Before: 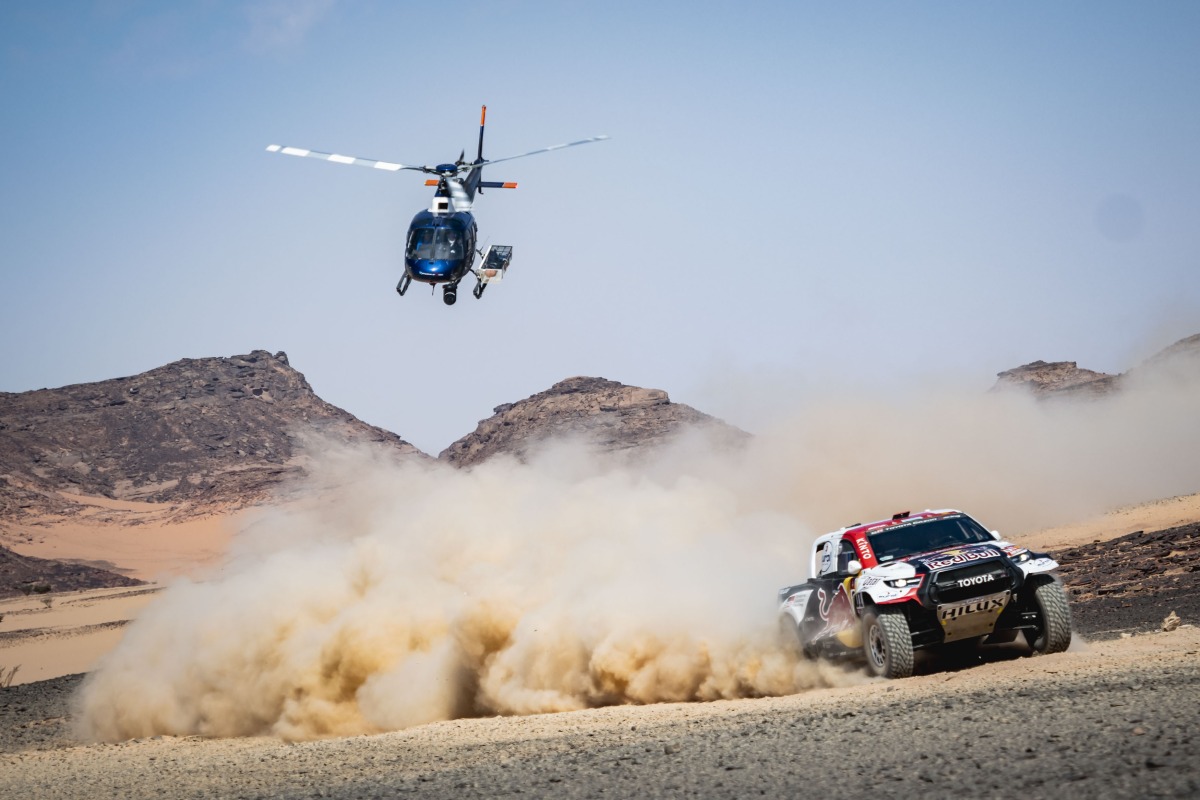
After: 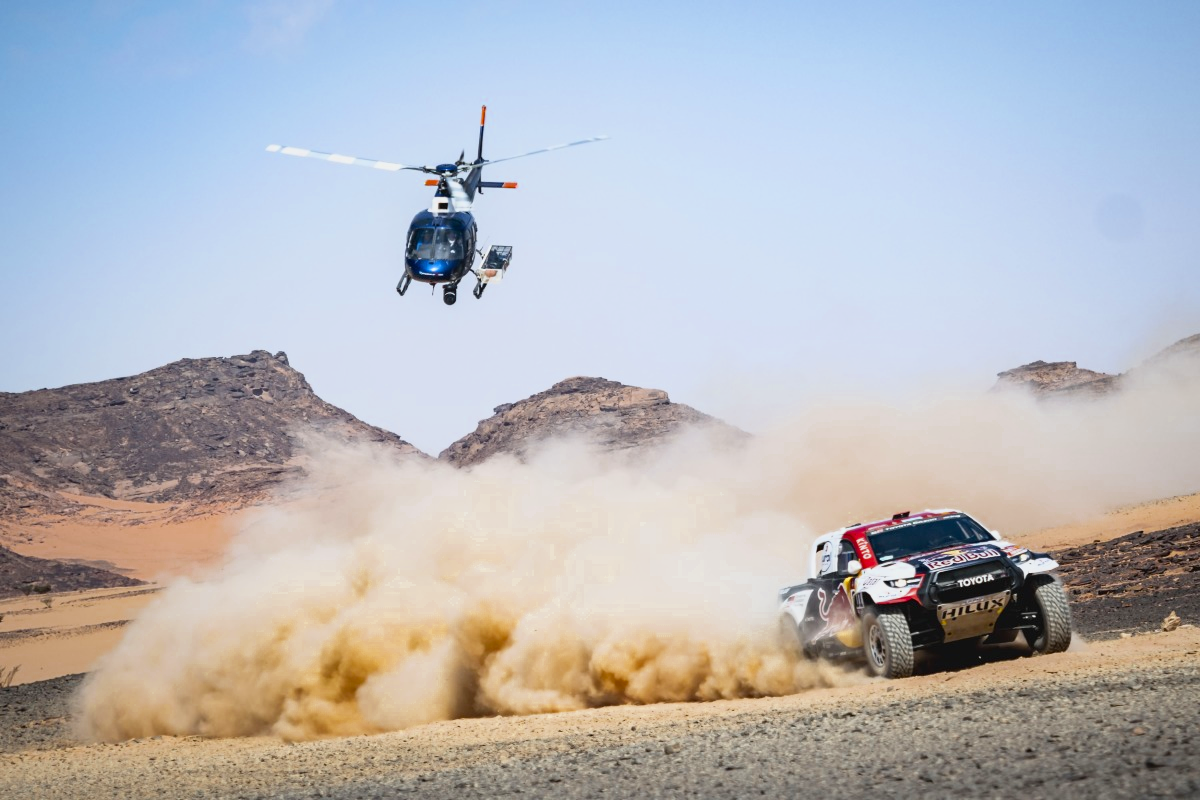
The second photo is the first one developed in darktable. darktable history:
color zones: curves: ch0 [(0.11, 0.396) (0.195, 0.36) (0.25, 0.5) (0.303, 0.412) (0.357, 0.544) (0.75, 0.5) (0.967, 0.328)]; ch1 [(0, 0.468) (0.112, 0.512) (0.202, 0.6) (0.25, 0.5) (0.307, 0.352) (0.357, 0.544) (0.75, 0.5) (0.963, 0.524)]
base curve: curves: ch0 [(0, 0) (0.088, 0.125) (0.176, 0.251) (0.354, 0.501) (0.613, 0.749) (1, 0.877)], preserve colors average RGB
